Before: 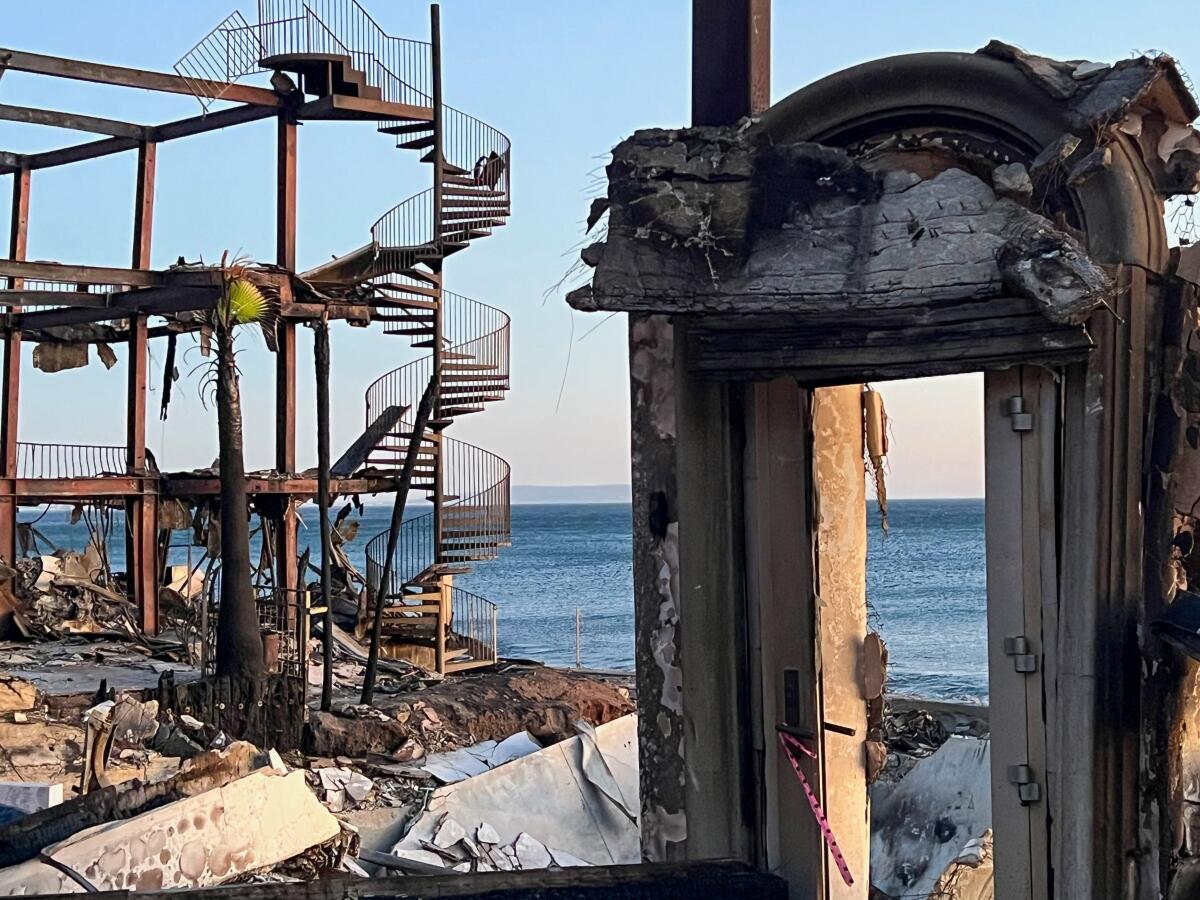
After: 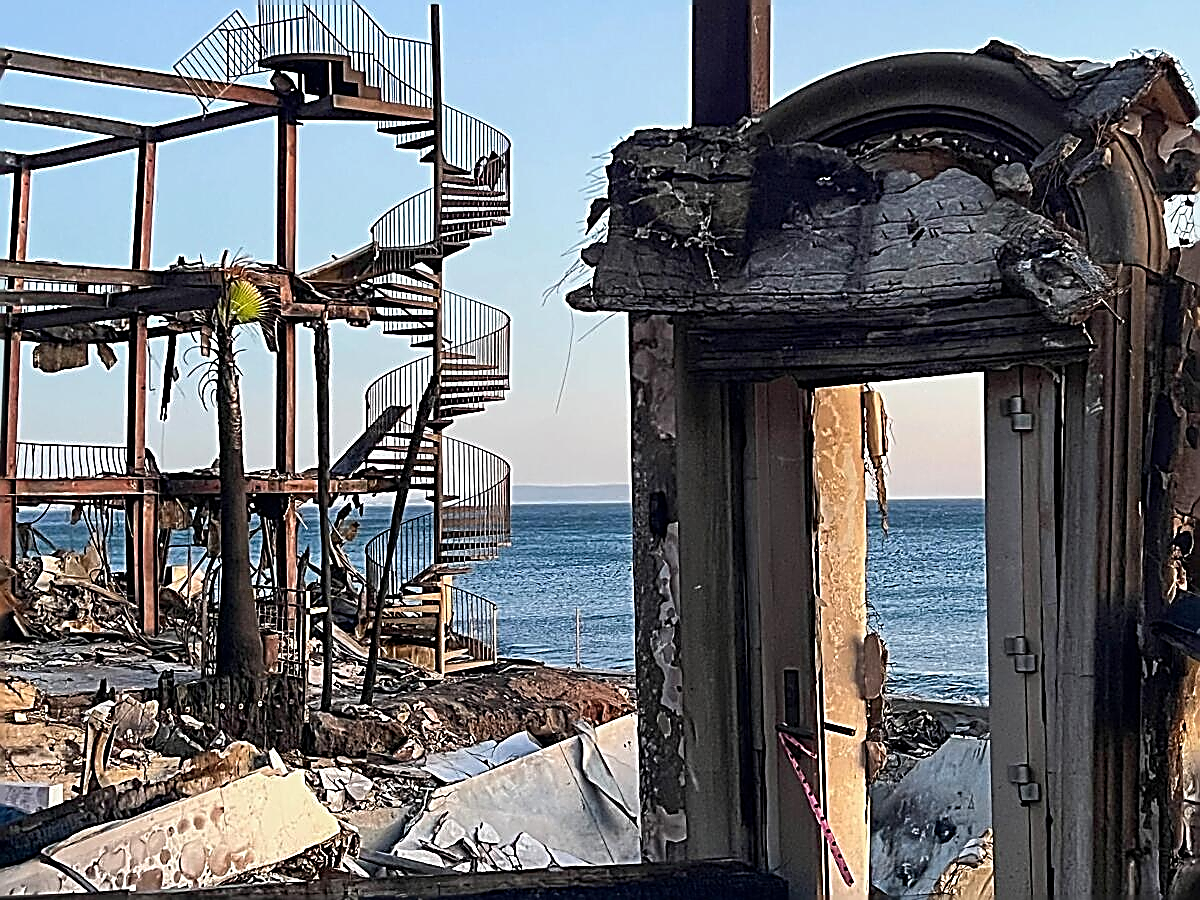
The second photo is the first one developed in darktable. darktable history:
sharpen: amount 1.852
tone equalizer: edges refinement/feathering 500, mask exposure compensation -1.57 EV, preserve details no
